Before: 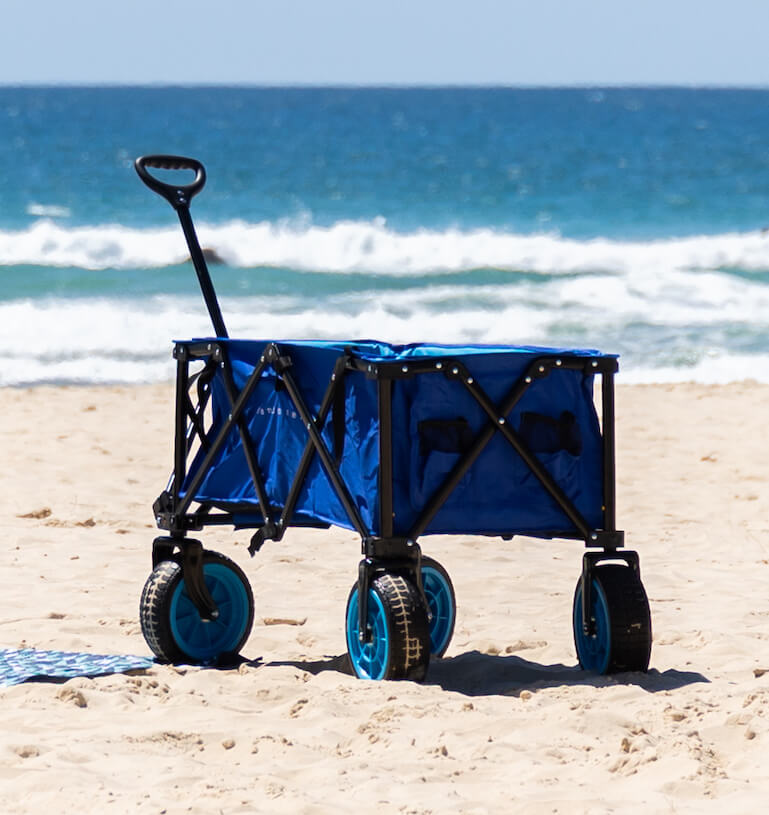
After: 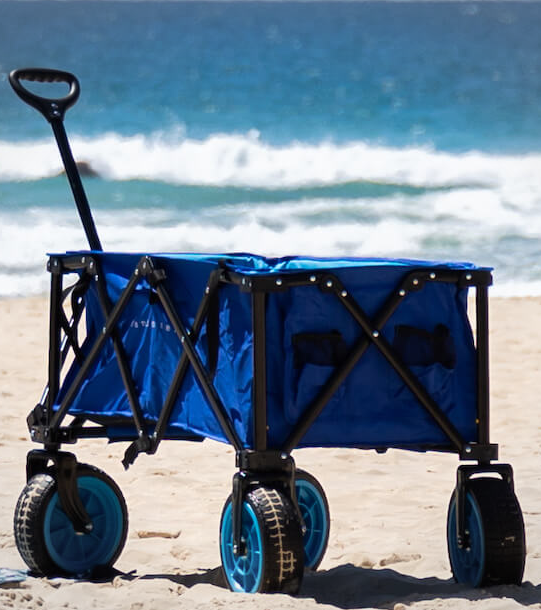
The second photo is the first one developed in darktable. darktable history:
vignetting: fall-off start 89.18%, fall-off radius 43.46%, brightness -0.191, saturation -0.302, width/height ratio 1.153
crop and rotate: left 16.614%, top 10.739%, right 12.99%, bottom 14.378%
